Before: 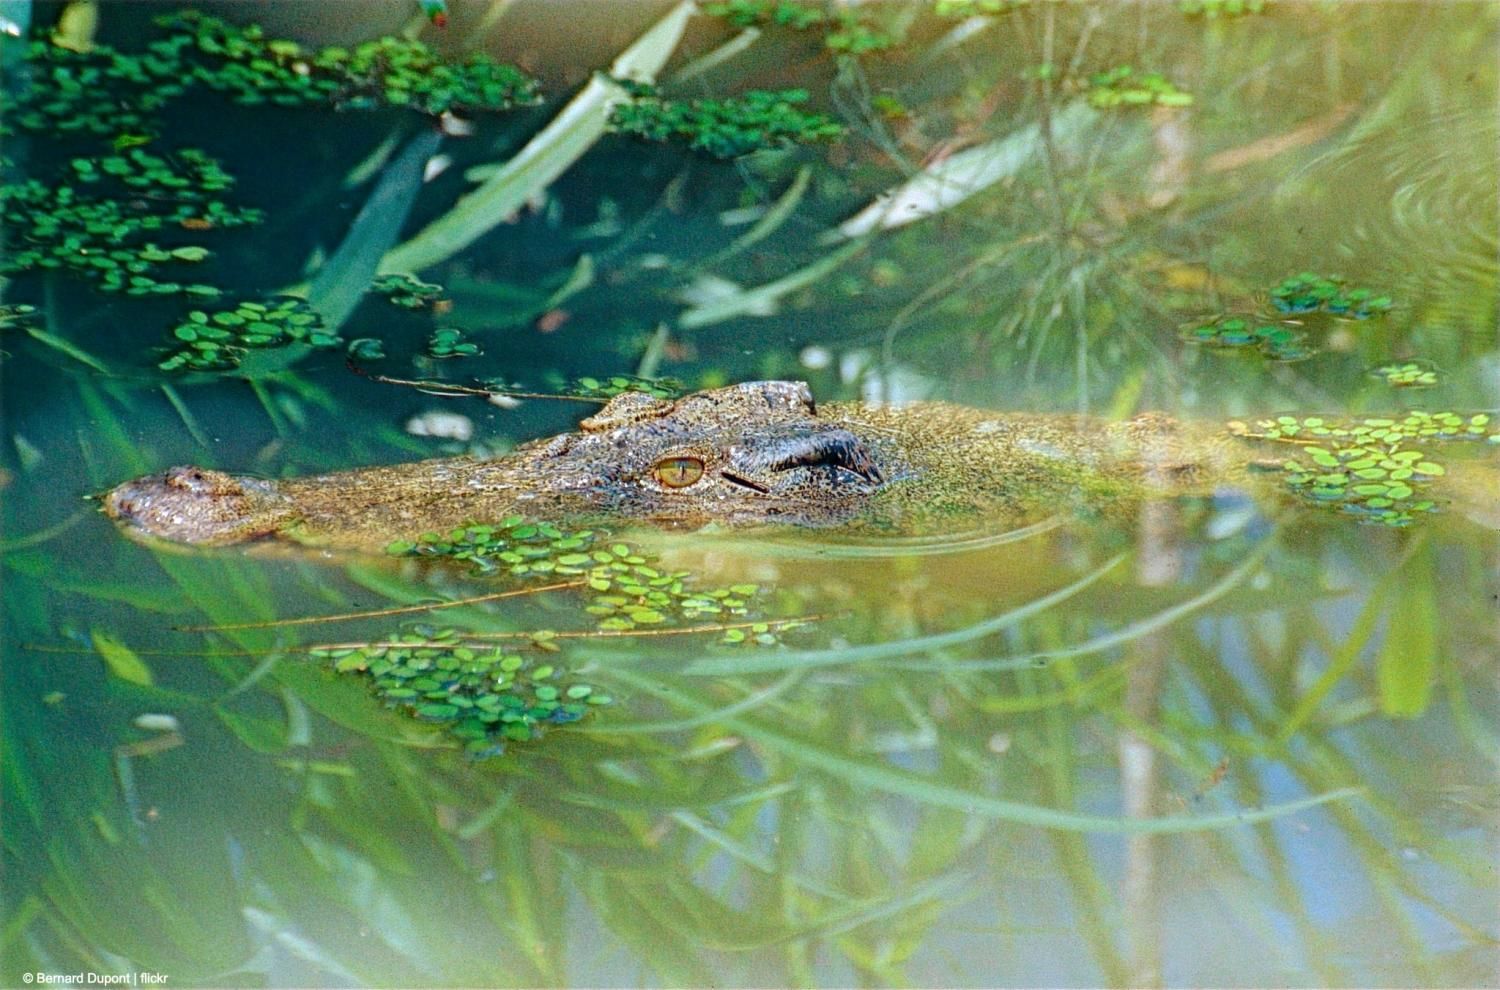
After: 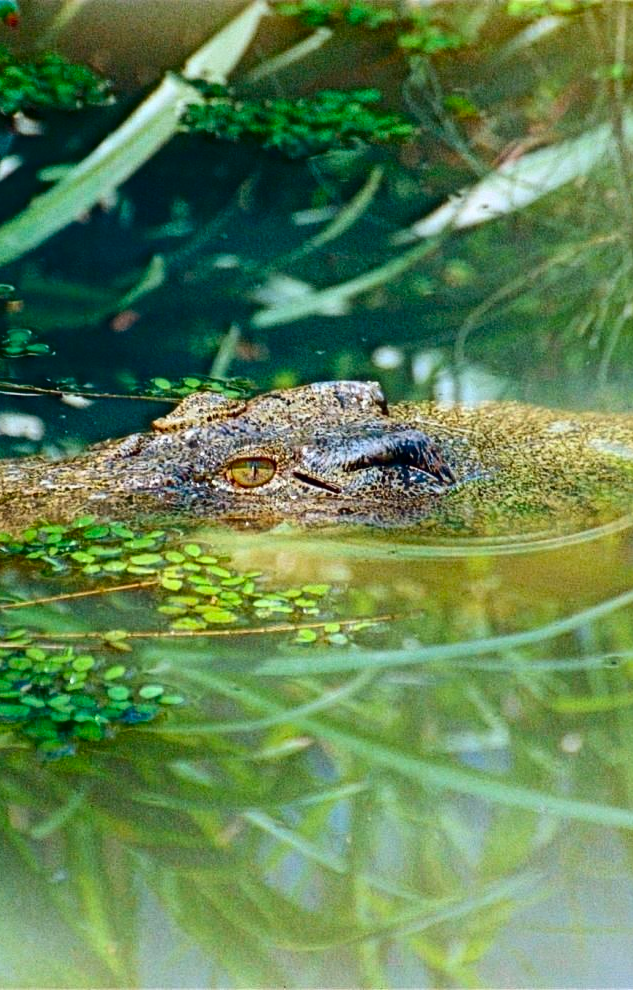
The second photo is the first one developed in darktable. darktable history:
contrast brightness saturation: contrast 0.194, brightness -0.105, saturation 0.208
crop: left 28.592%, right 29.152%
